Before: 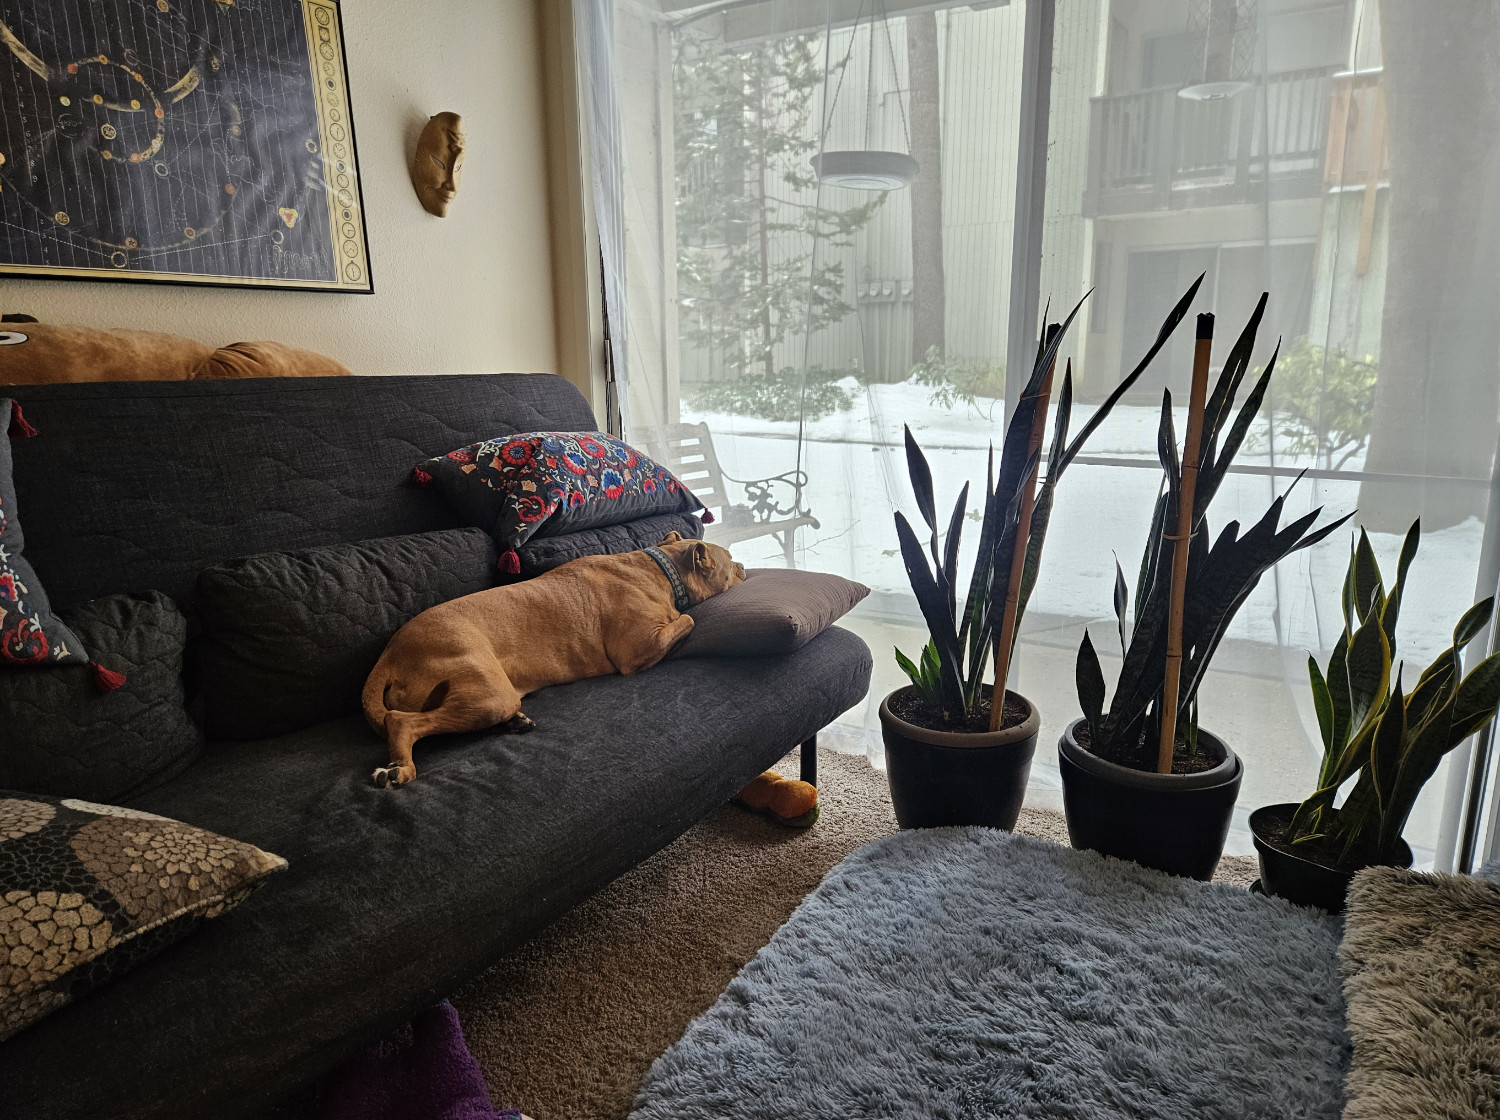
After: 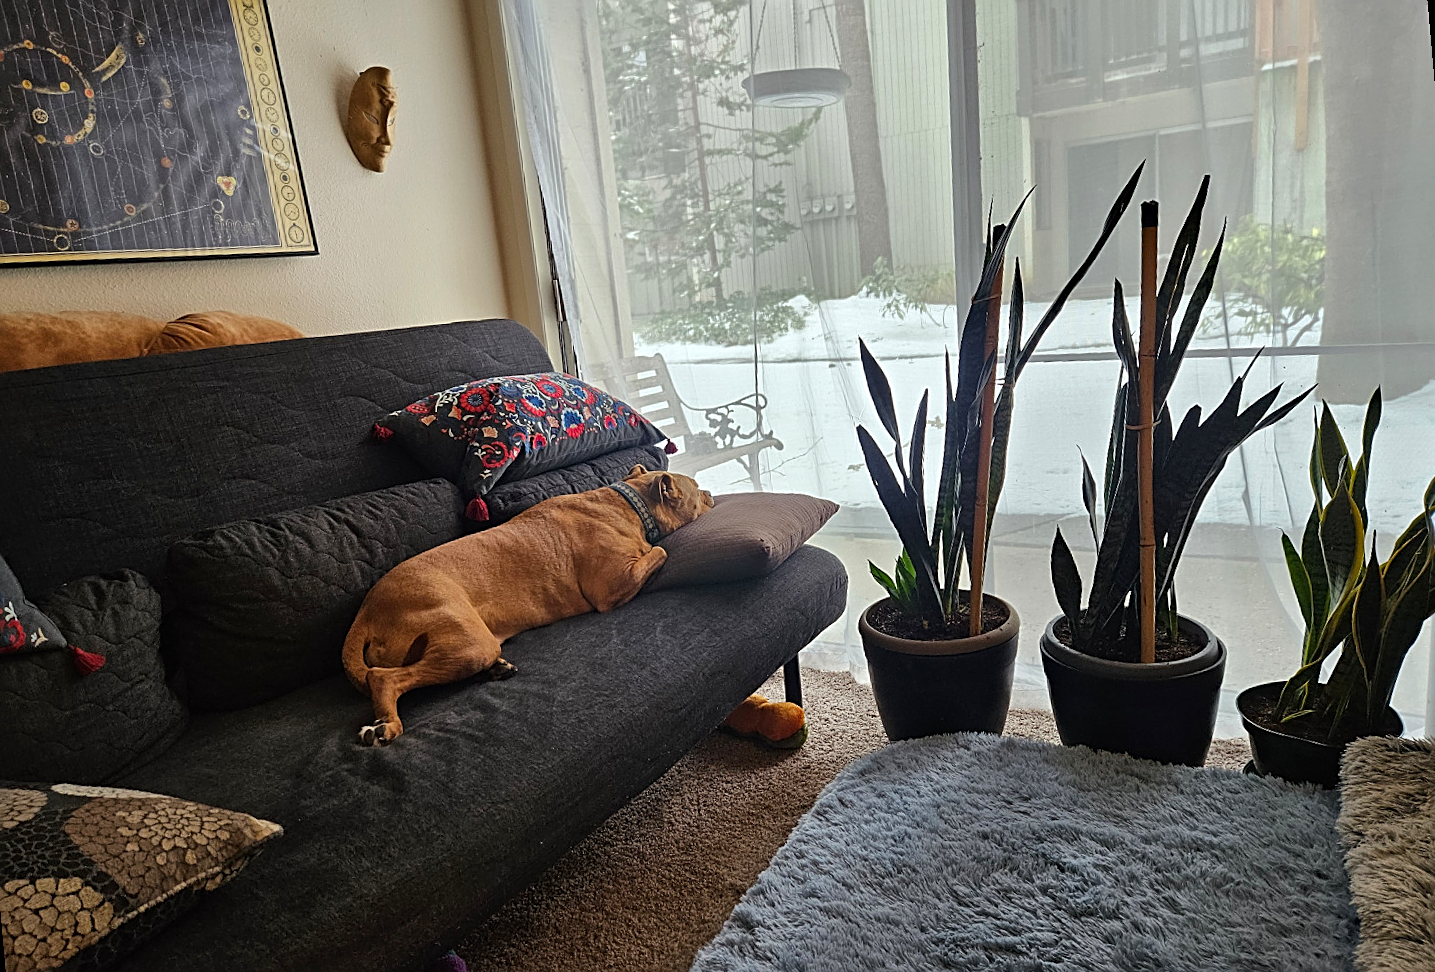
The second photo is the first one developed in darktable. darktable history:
rotate and perspective: rotation -5°, crop left 0.05, crop right 0.952, crop top 0.11, crop bottom 0.89
sharpen: on, module defaults
